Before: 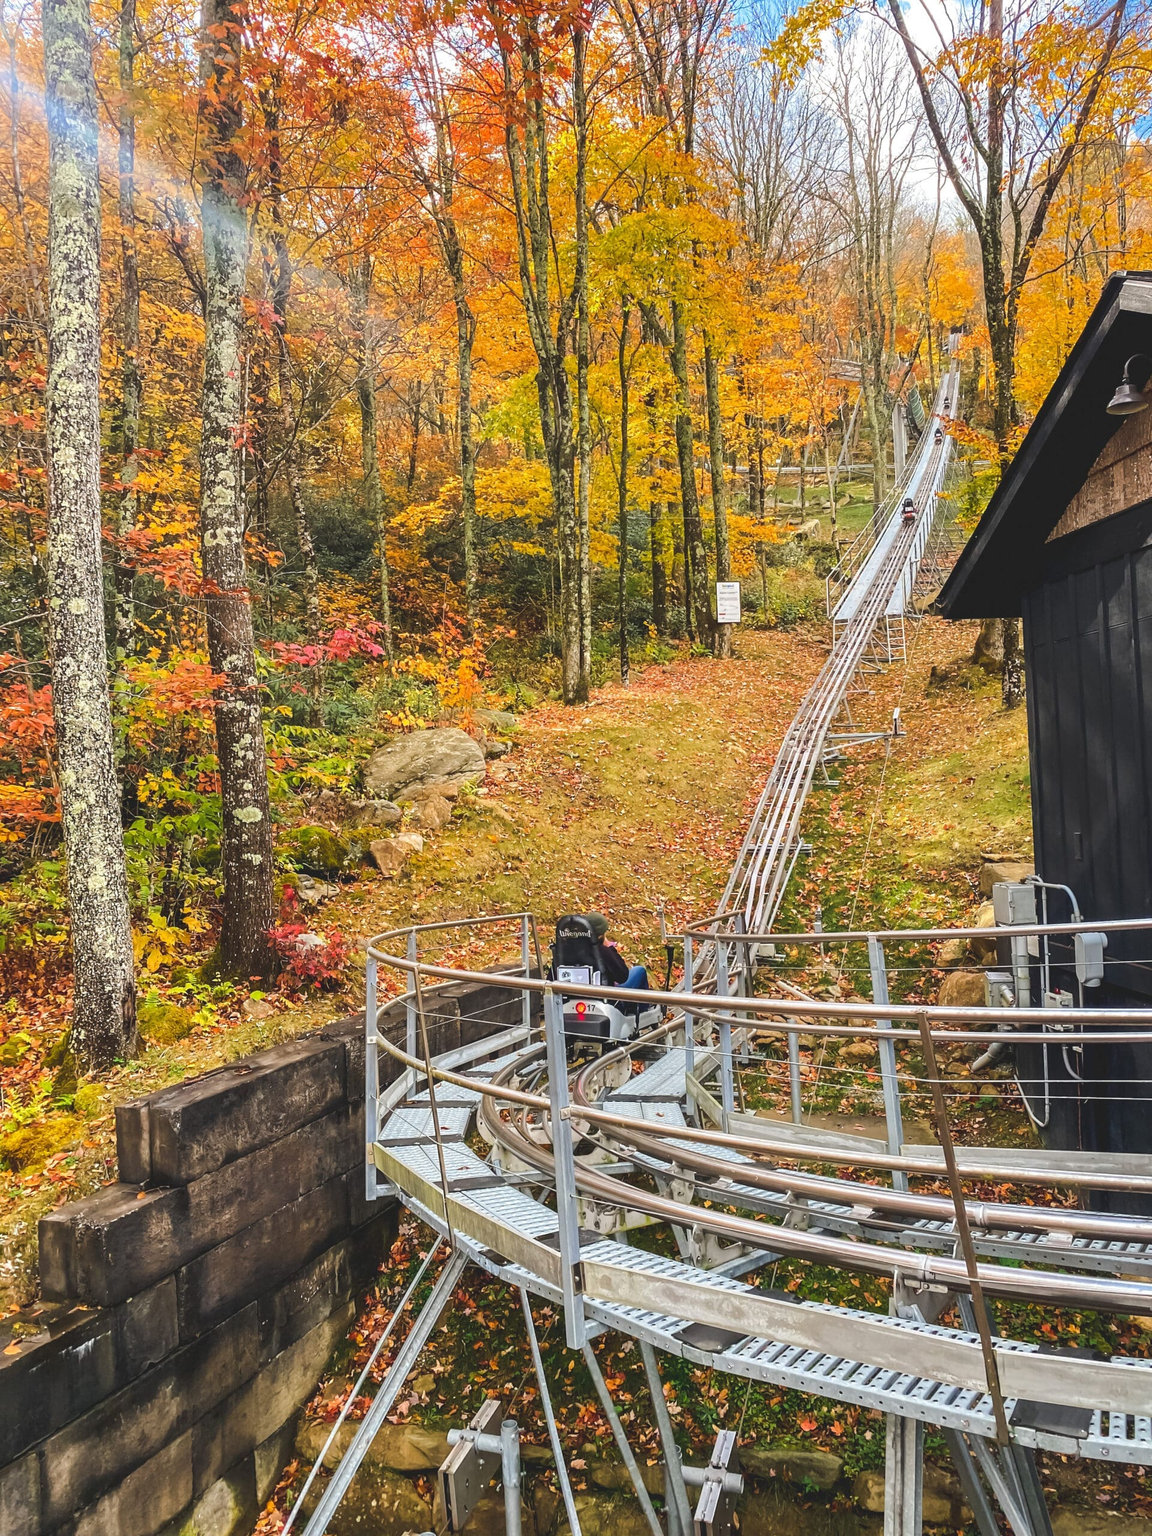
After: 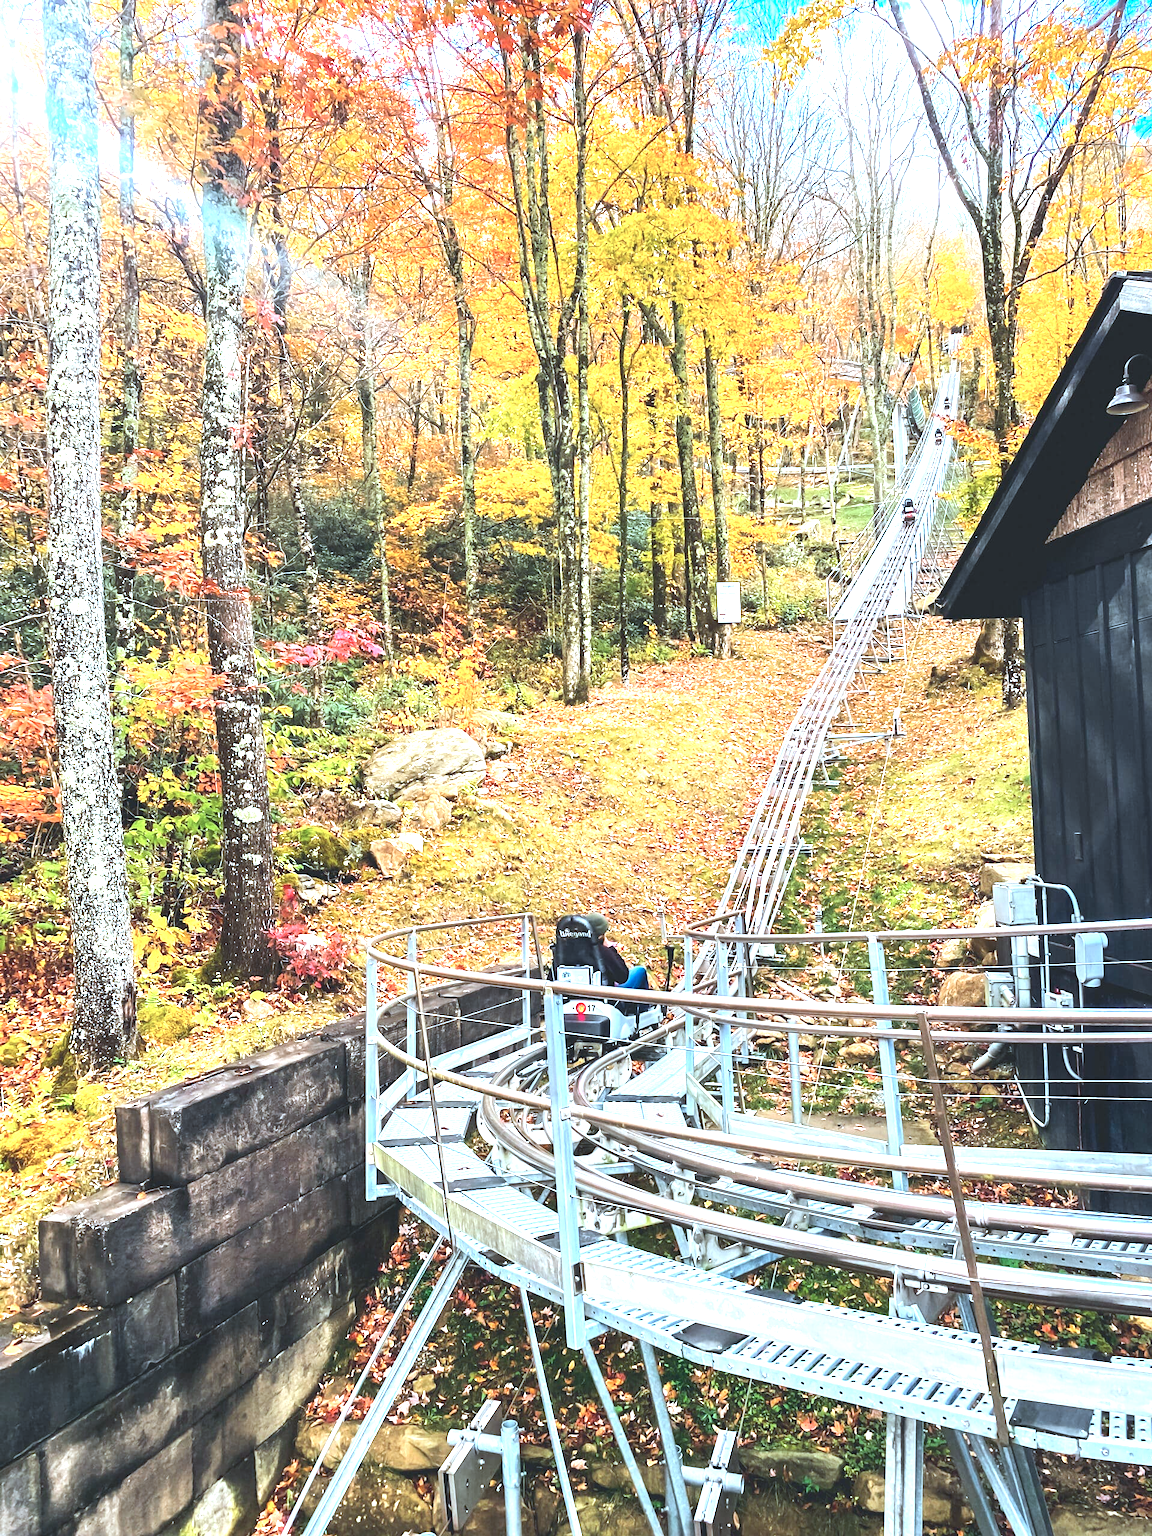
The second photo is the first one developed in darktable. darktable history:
exposure: exposure 1 EV, compensate highlight preservation false
color correction: highlights a* -9.35, highlights b* -23.15
tone equalizer: -8 EV -0.417 EV, -7 EV -0.389 EV, -6 EV -0.333 EV, -5 EV -0.222 EV, -3 EV 0.222 EV, -2 EV 0.333 EV, -1 EV 0.389 EV, +0 EV 0.417 EV, edges refinement/feathering 500, mask exposure compensation -1.57 EV, preserve details no
